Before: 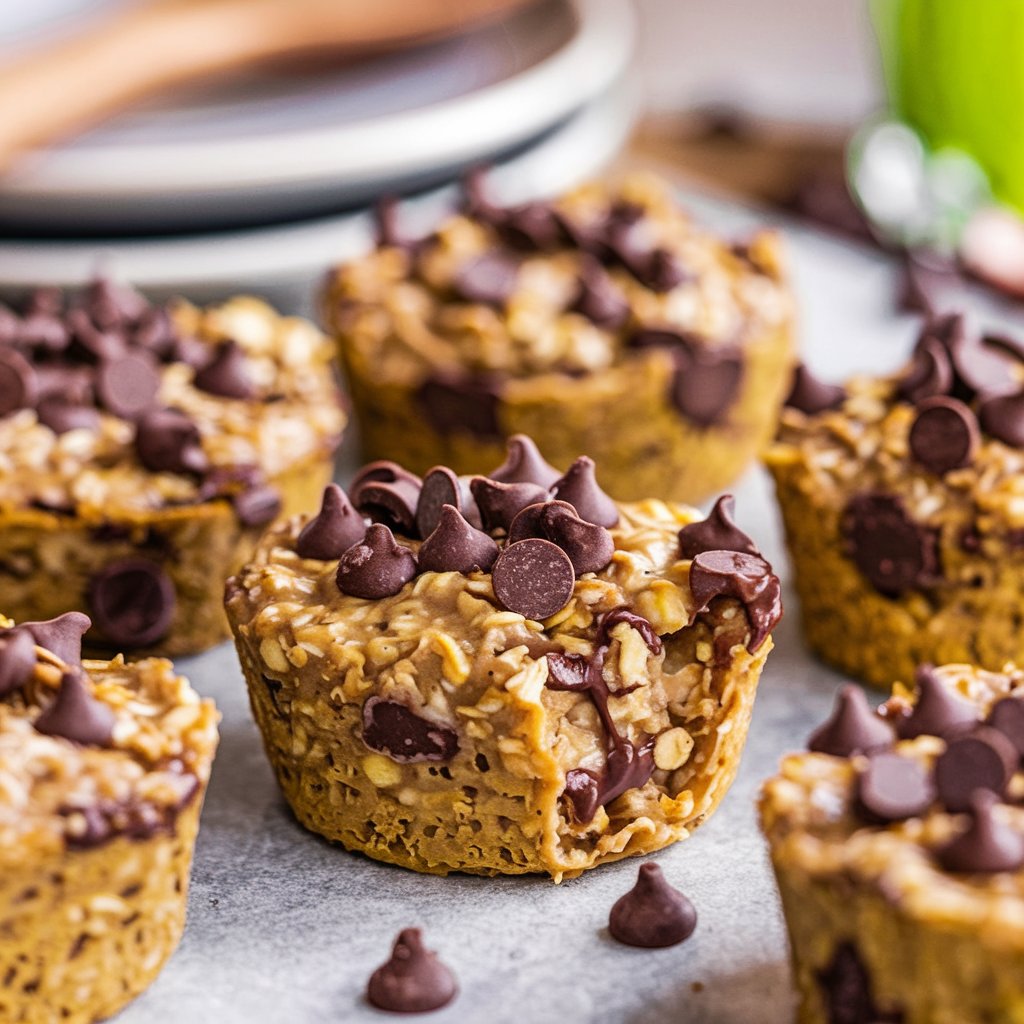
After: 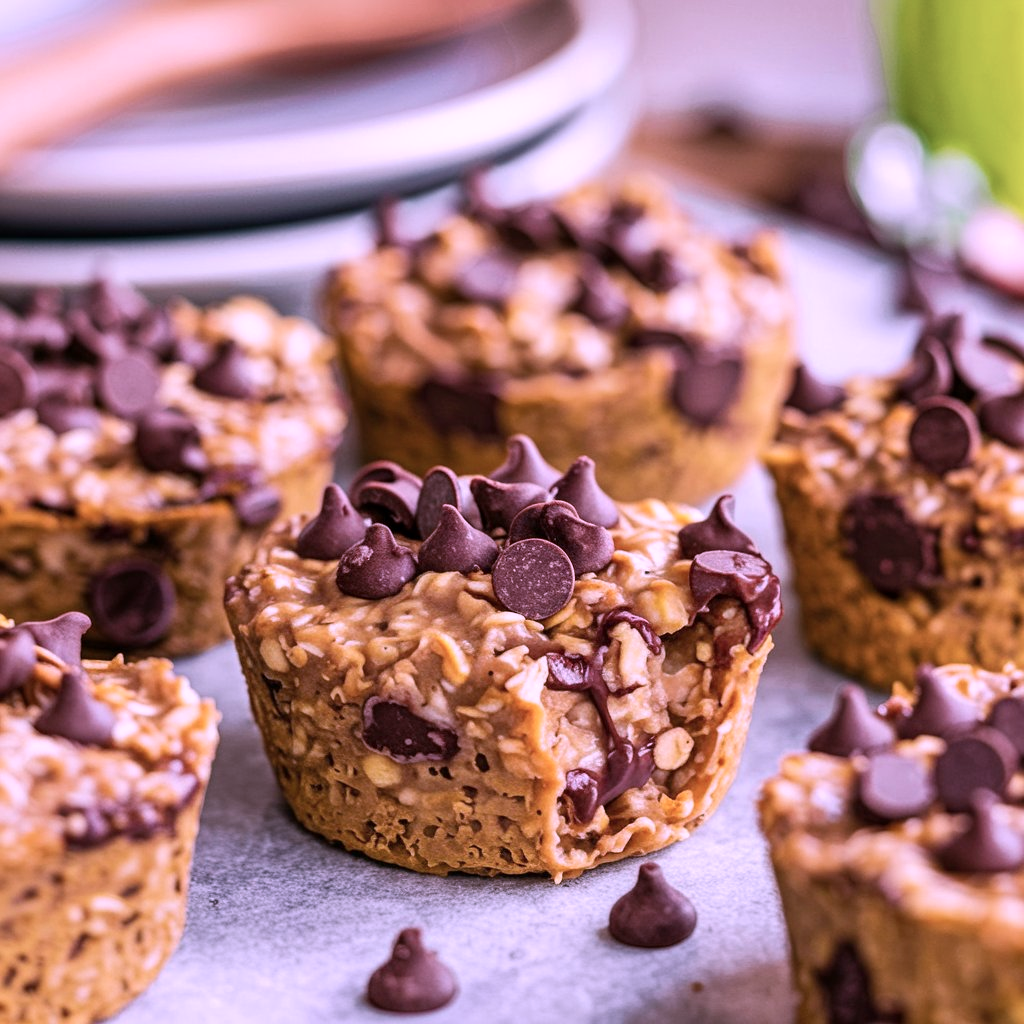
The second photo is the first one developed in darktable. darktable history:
color correction: highlights a* 15.14, highlights b* -24.6
exposure: black level correction 0.001, exposure 0.015 EV, compensate exposure bias true, compensate highlight preservation false
